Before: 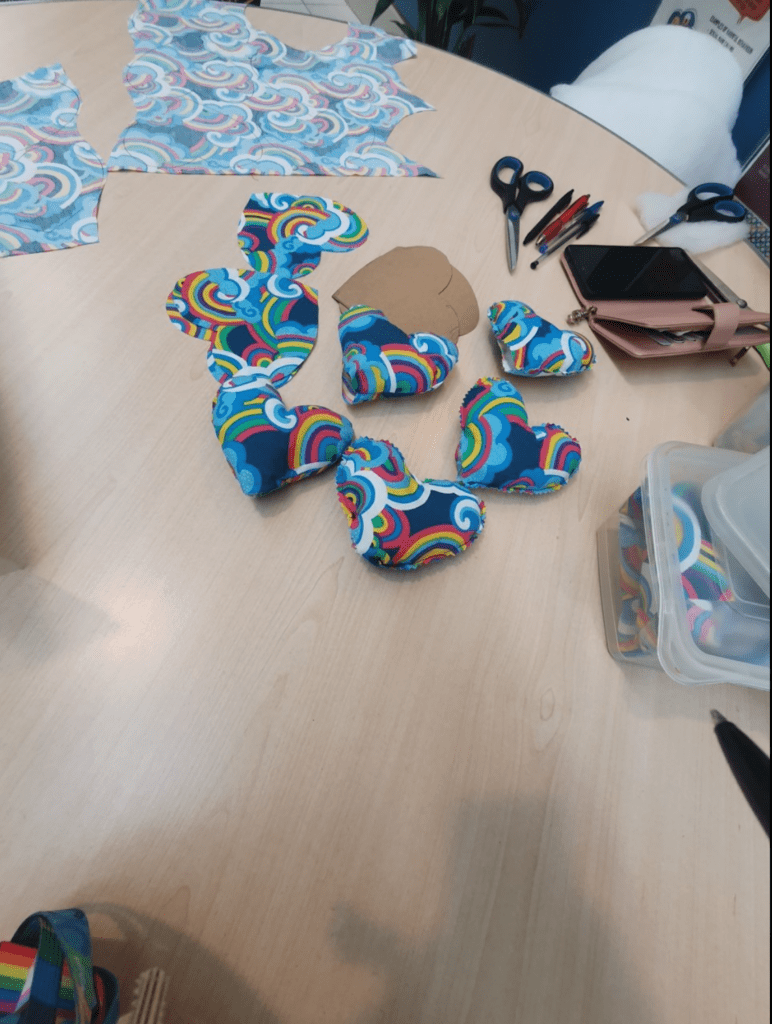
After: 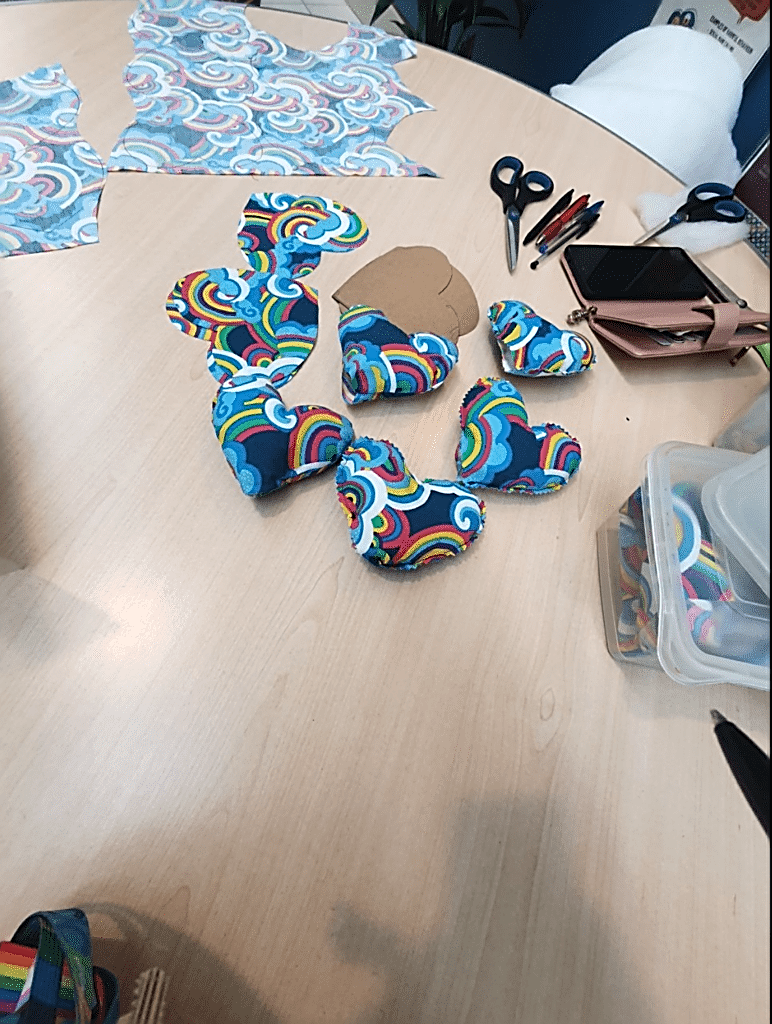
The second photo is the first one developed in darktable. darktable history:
sharpen: amount 1
tone equalizer: -8 EV -0.417 EV, -7 EV -0.389 EV, -6 EV -0.333 EV, -5 EV -0.222 EV, -3 EV 0.222 EV, -2 EV 0.333 EV, -1 EV 0.389 EV, +0 EV 0.417 EV, edges refinement/feathering 500, mask exposure compensation -1.57 EV, preserve details no
